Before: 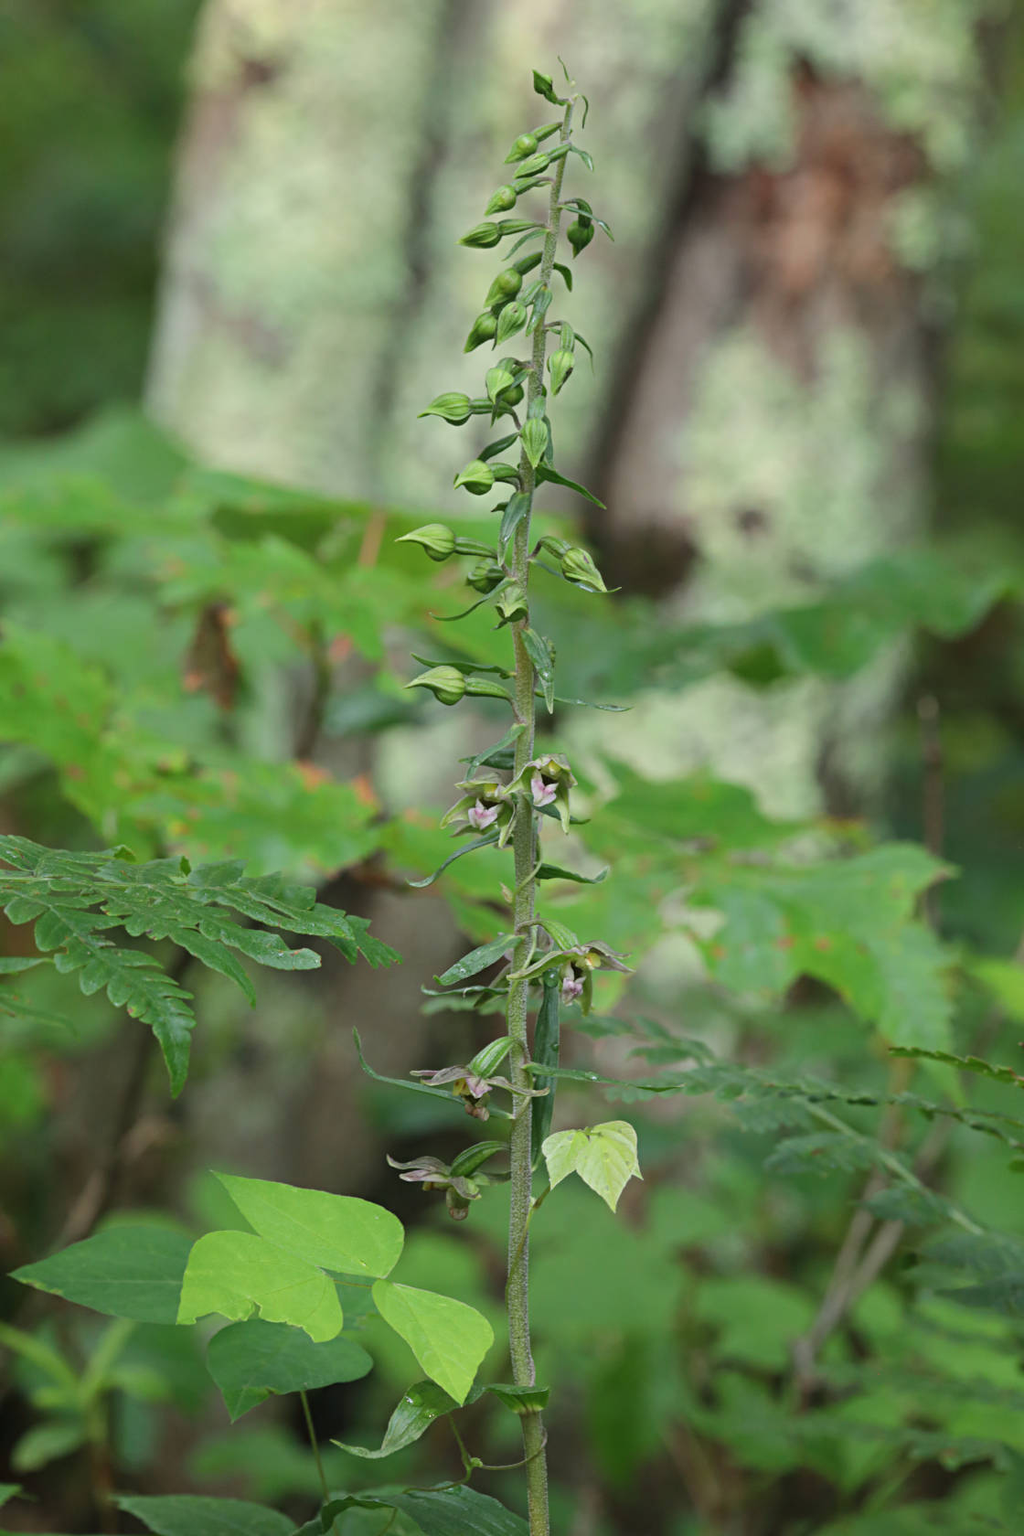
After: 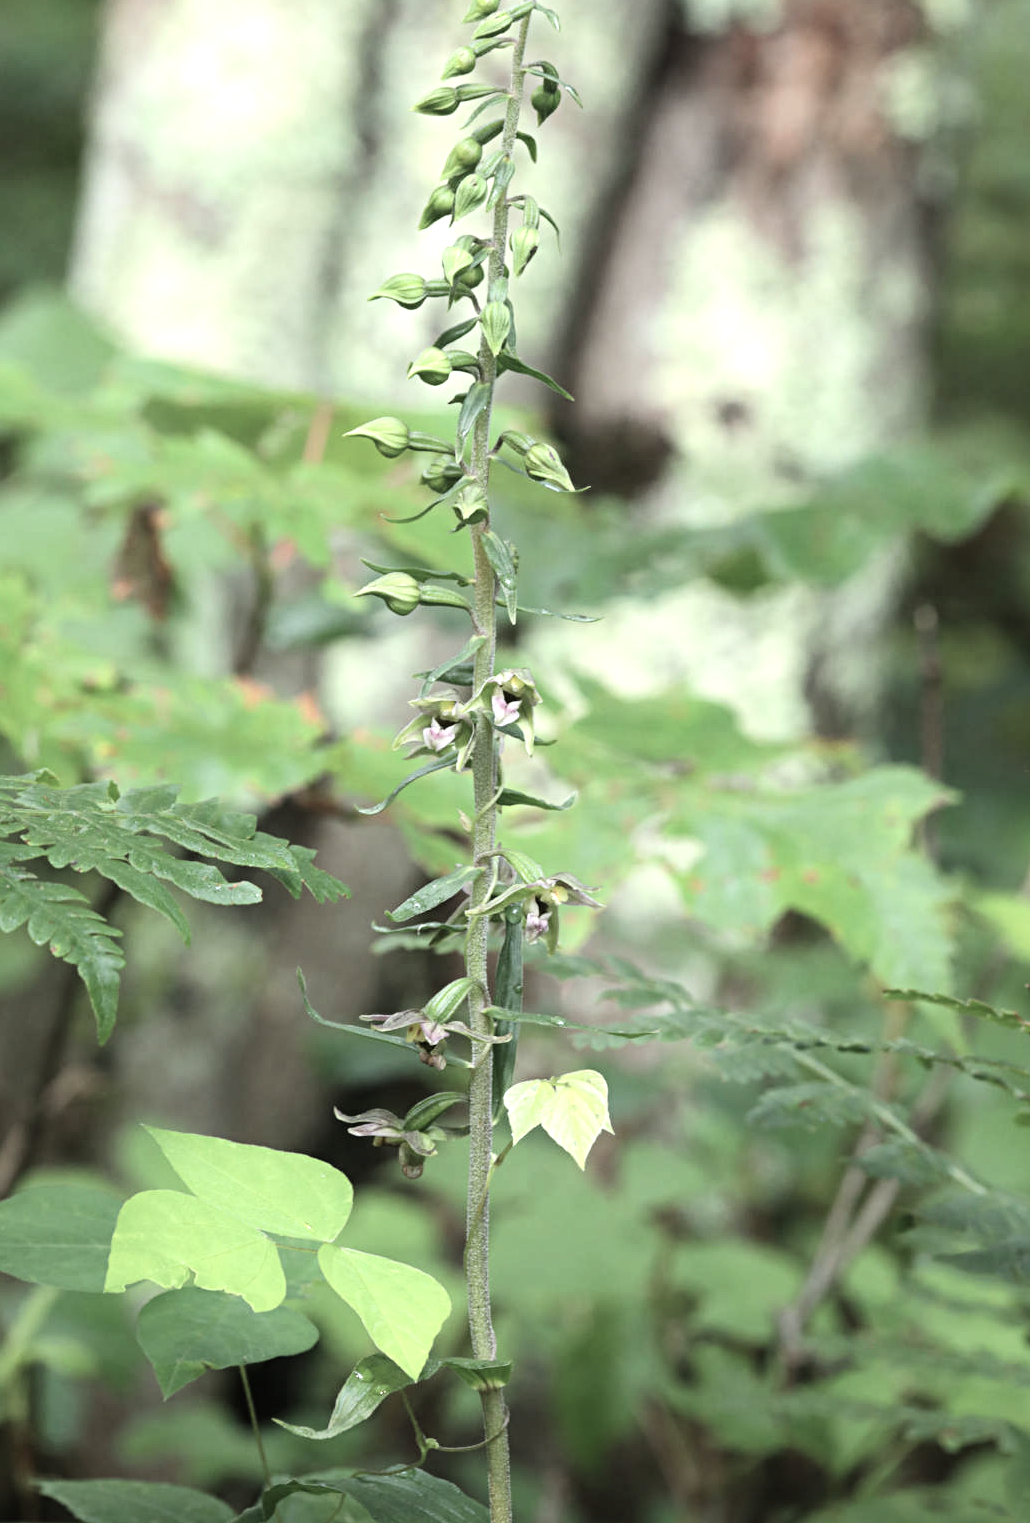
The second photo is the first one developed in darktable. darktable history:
contrast brightness saturation: contrast 0.104, saturation -0.378
crop and rotate: left 7.987%, top 9.331%
tone equalizer: -8 EV -1.09 EV, -7 EV -1.02 EV, -6 EV -0.904 EV, -5 EV -0.605 EV, -3 EV 0.573 EV, -2 EV 0.84 EV, -1 EV 0.997 EV, +0 EV 1.06 EV
